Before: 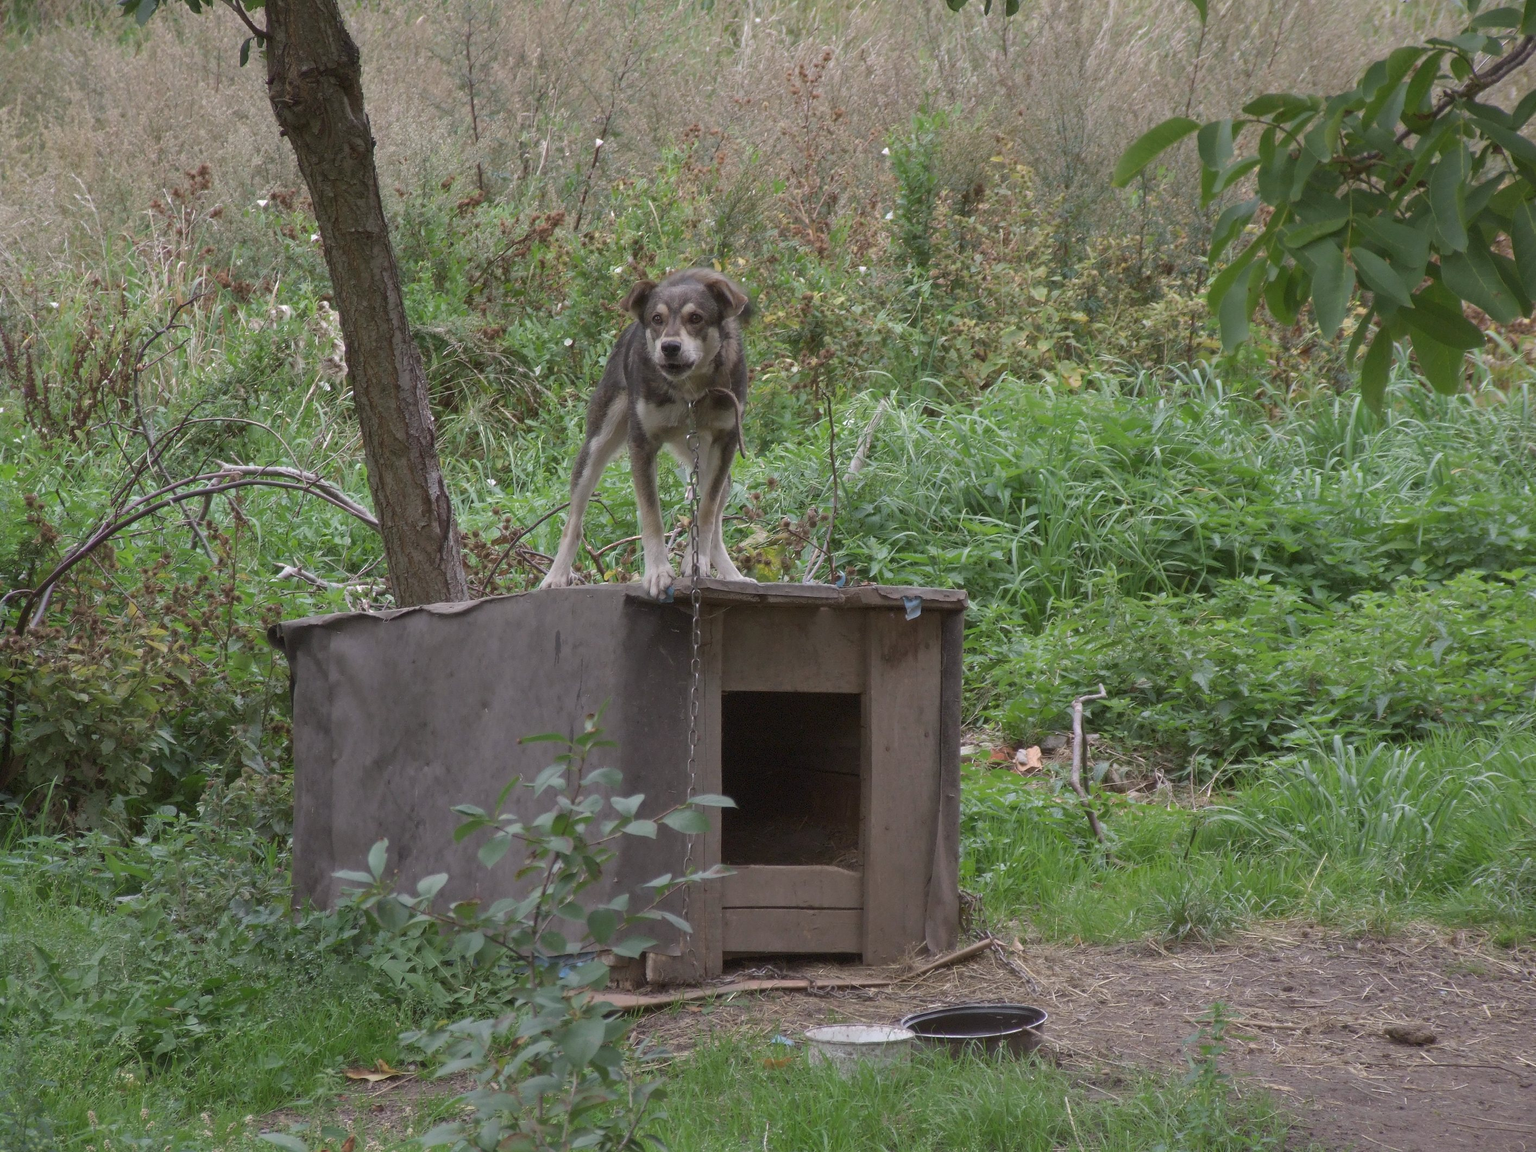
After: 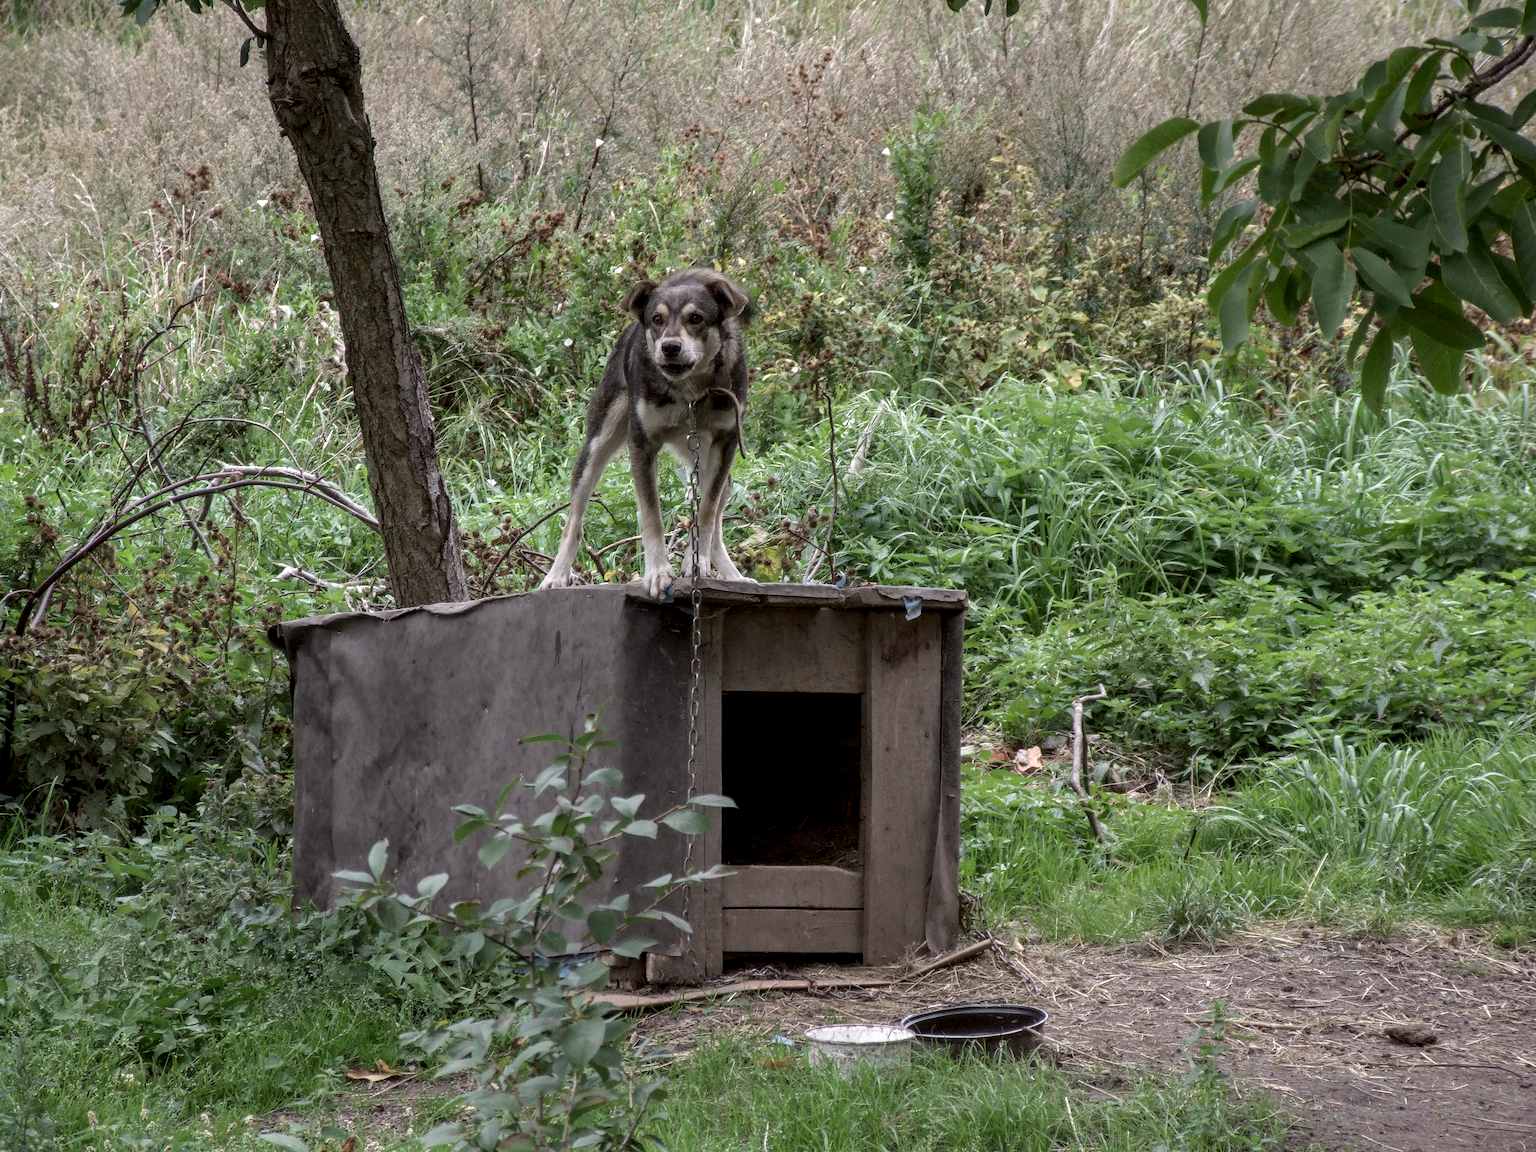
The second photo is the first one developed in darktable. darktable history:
local contrast: highlights 4%, shadows 4%, detail 182%
